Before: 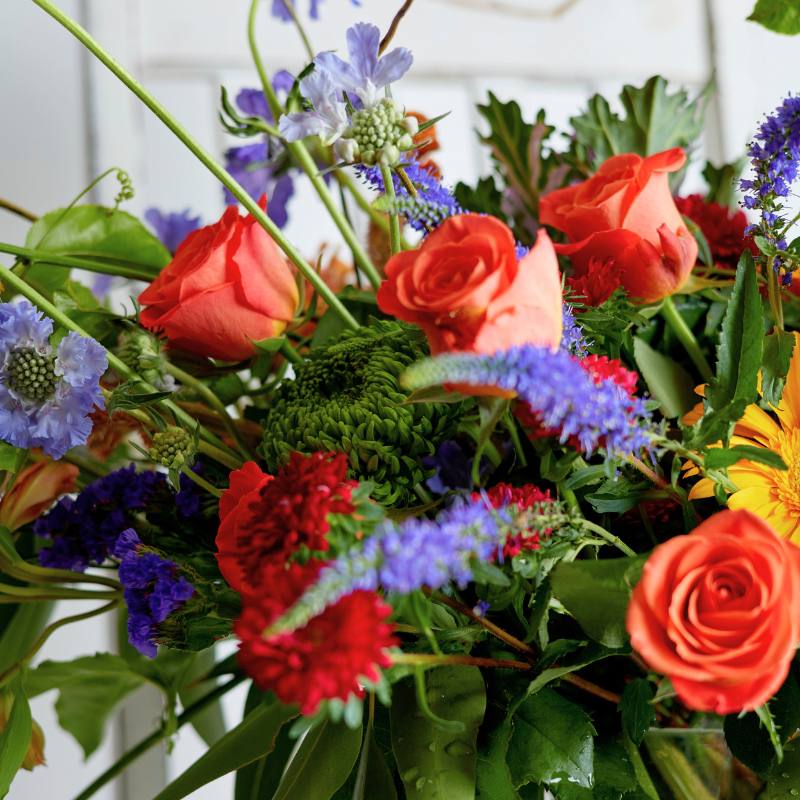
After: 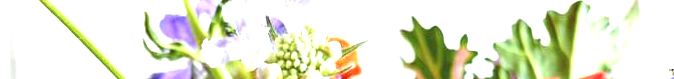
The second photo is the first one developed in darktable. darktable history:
exposure: black level correction 0, exposure 1.75 EV, compensate exposure bias true, compensate highlight preservation false
crop and rotate: left 9.644%, top 9.491%, right 6.021%, bottom 80.509%
